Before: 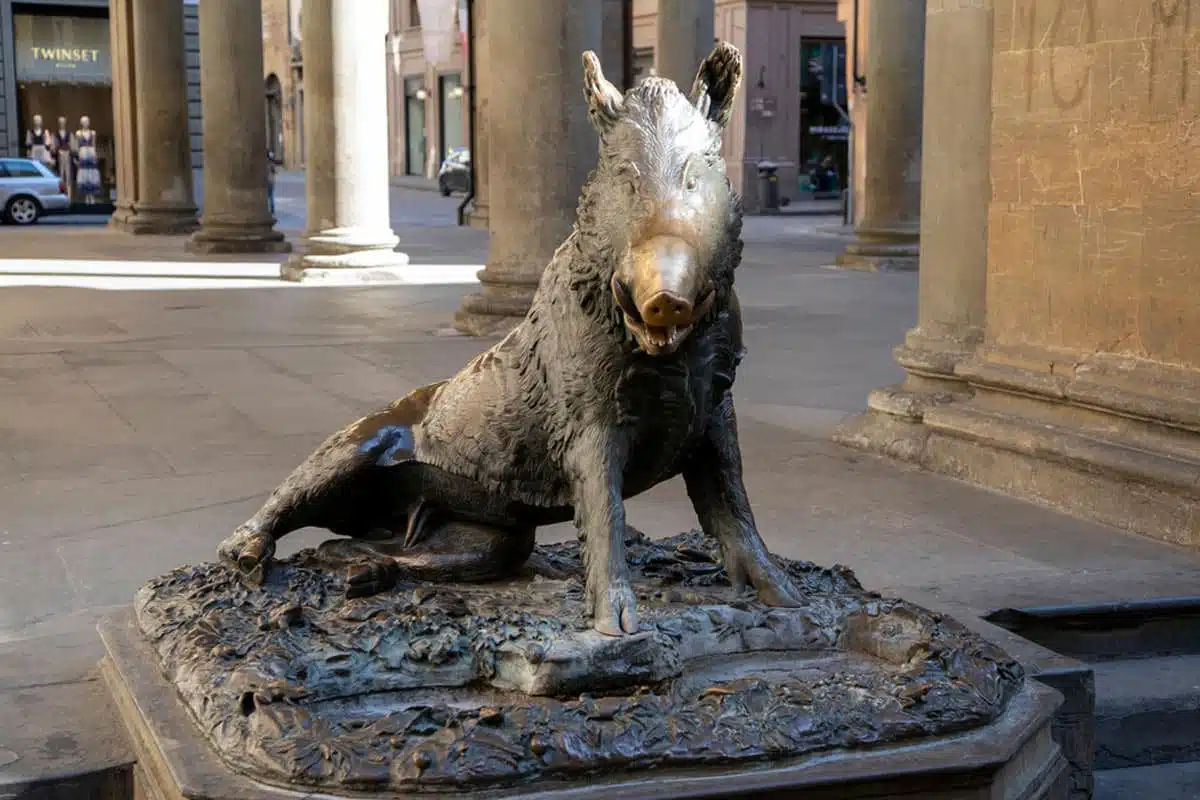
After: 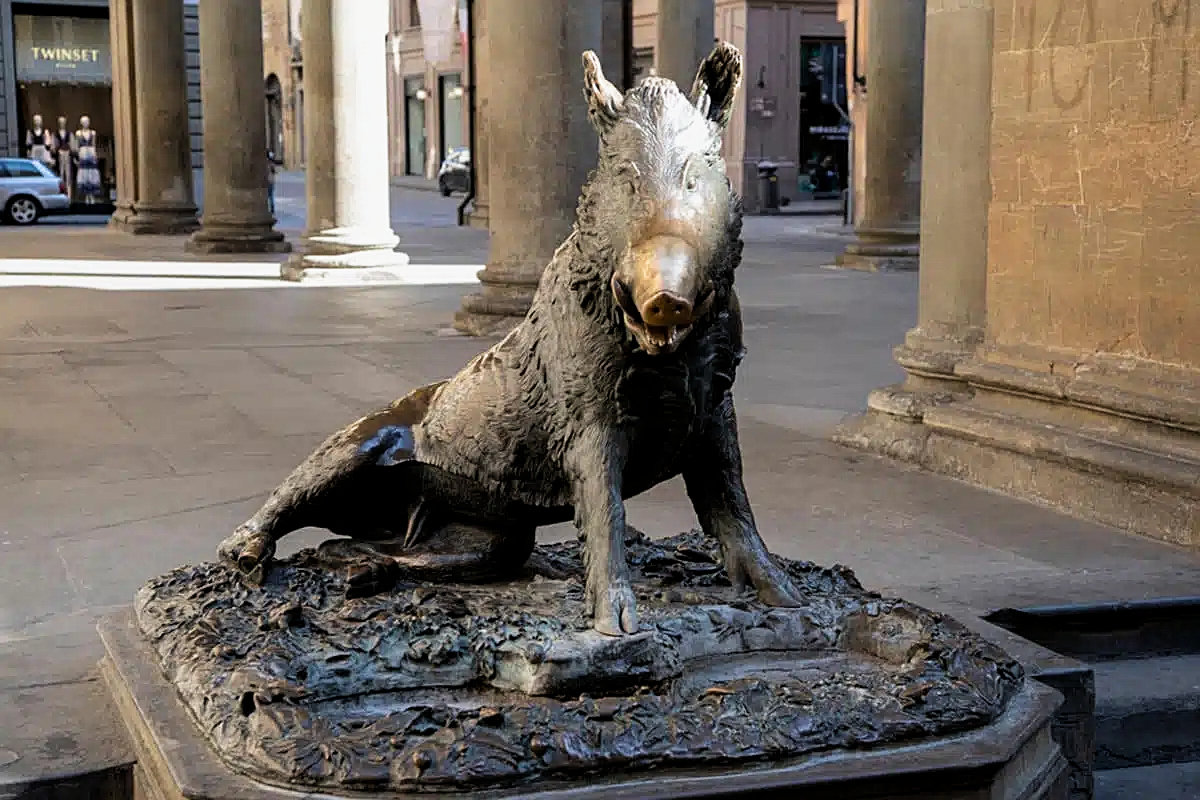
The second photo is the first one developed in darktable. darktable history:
filmic rgb: black relative exposure -12.8 EV, white relative exposure 2.8 EV, threshold 3 EV, target black luminance 0%, hardness 8.54, latitude 70.41%, contrast 1.133, shadows ↔ highlights balance -0.395%, color science v4 (2020), enable highlight reconstruction true
sharpen: radius 2.167, amount 0.381, threshold 0
